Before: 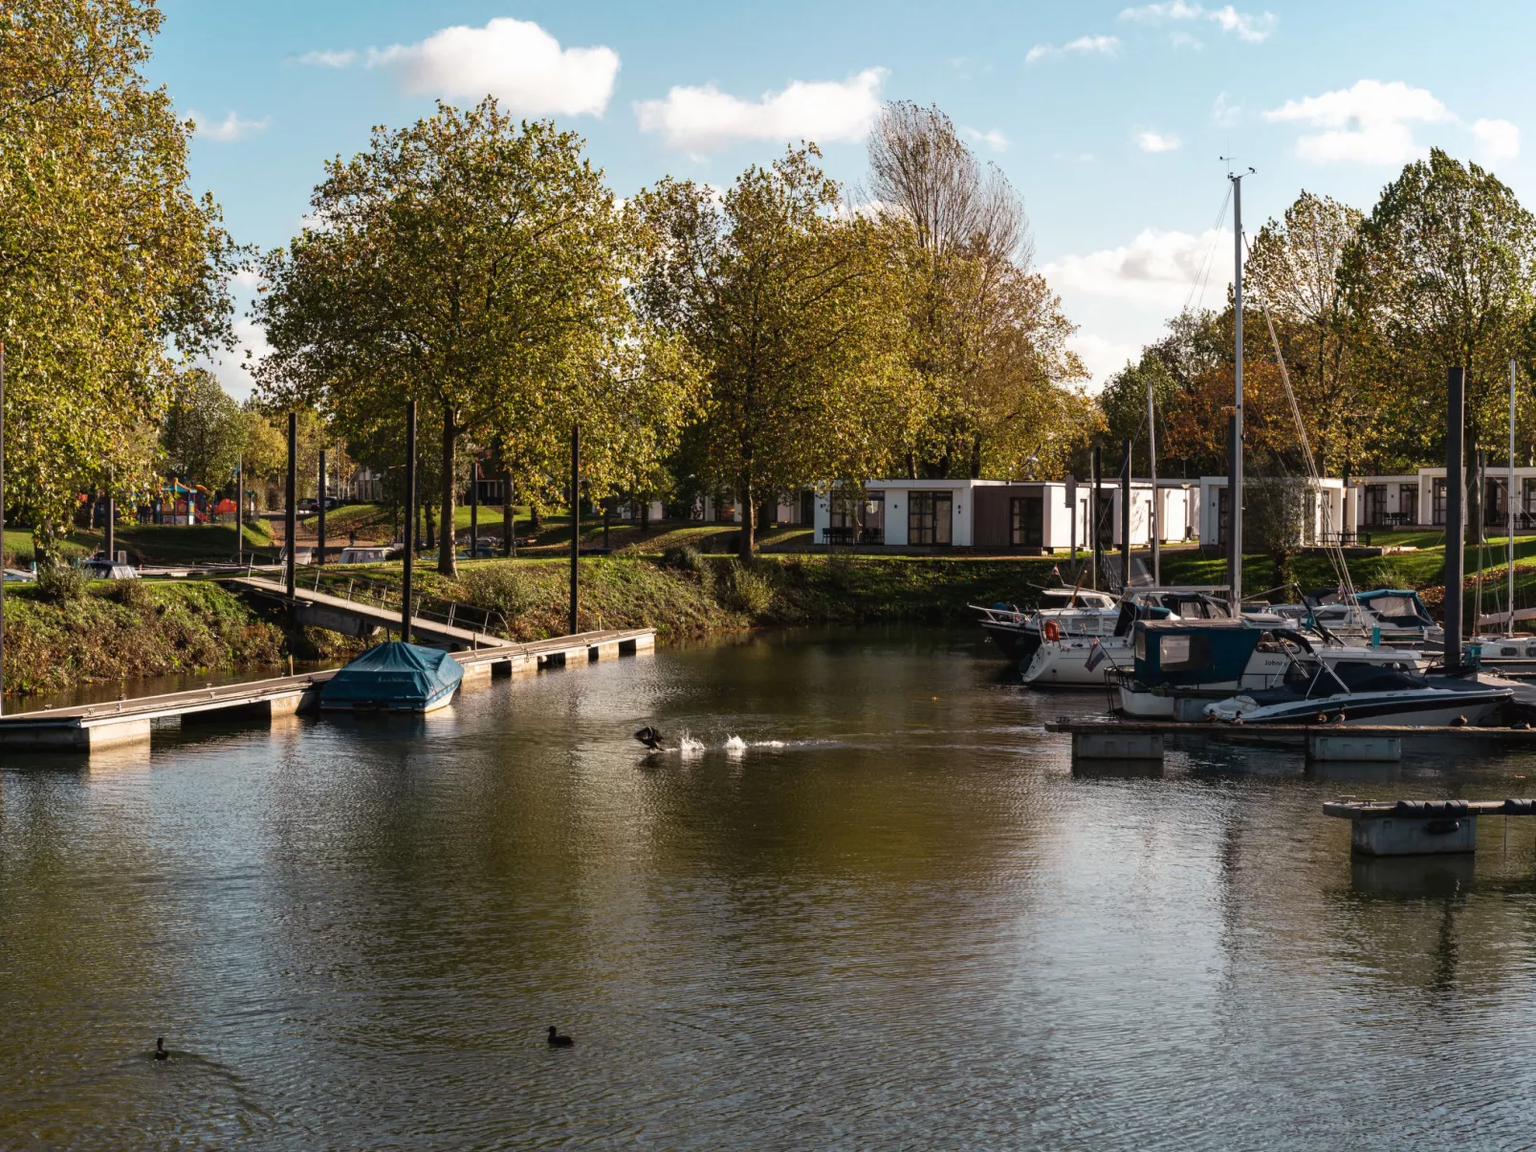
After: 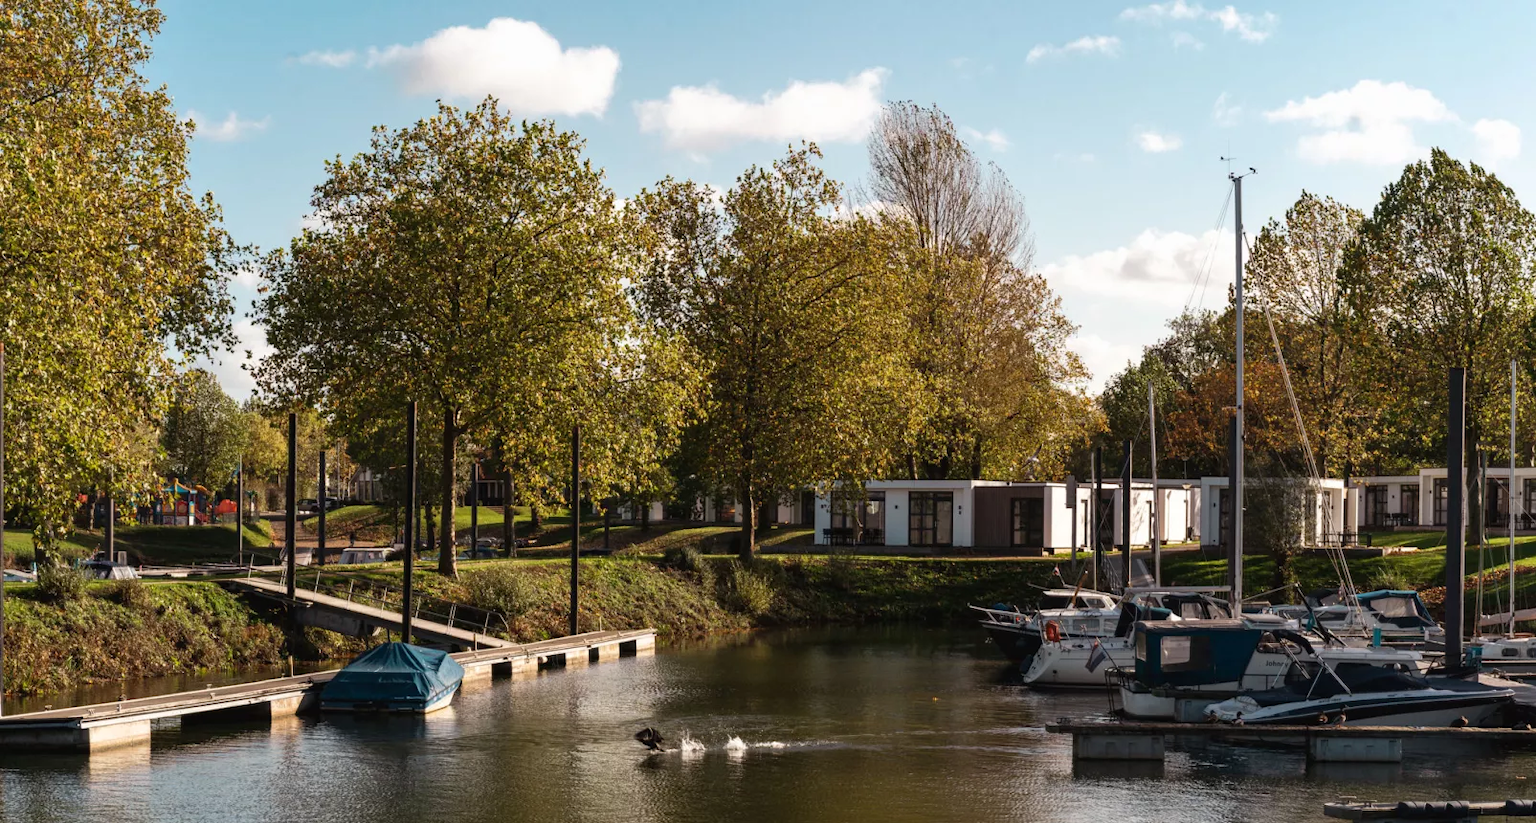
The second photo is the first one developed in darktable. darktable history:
crop: bottom 28.576%
tone equalizer: on, module defaults
